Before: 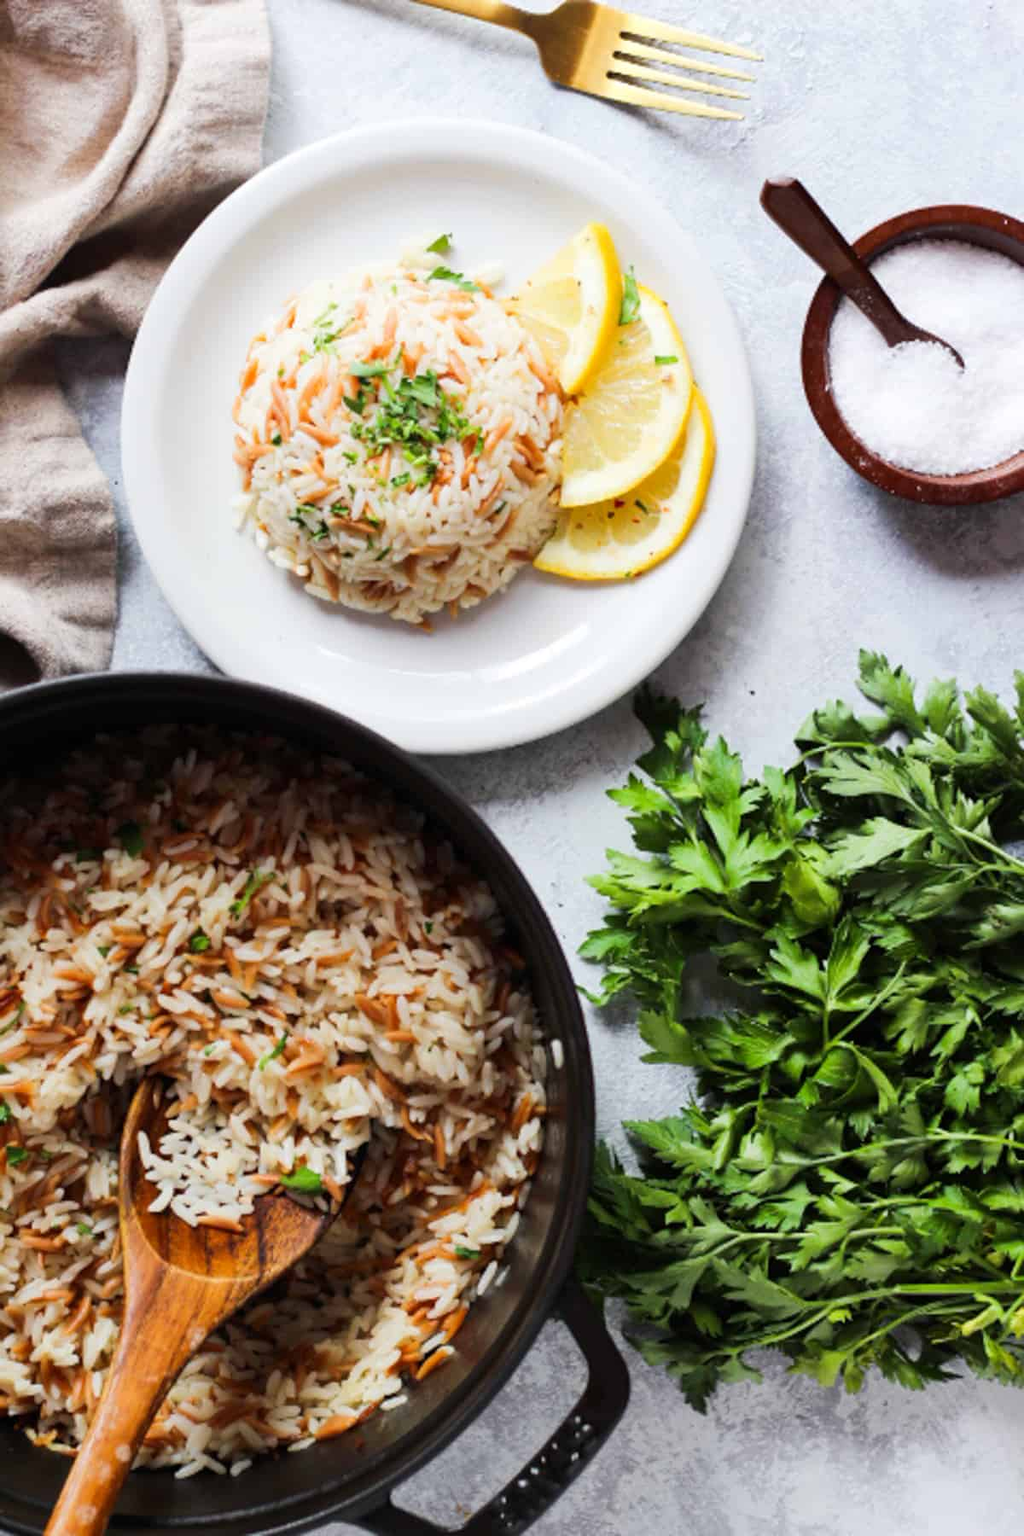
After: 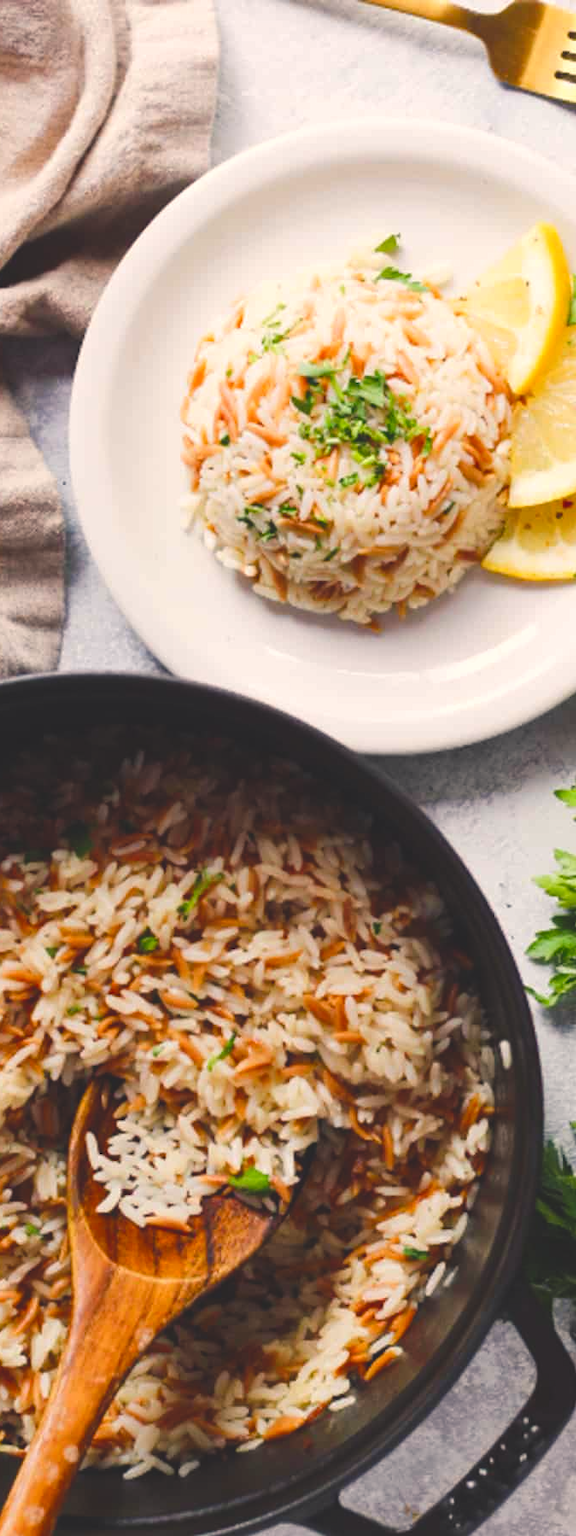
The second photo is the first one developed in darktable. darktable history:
color balance rgb: shadows lift › chroma 2%, shadows lift › hue 247.2°, power › chroma 0.3%, power › hue 25.2°, highlights gain › chroma 3%, highlights gain › hue 60°, global offset › luminance 2%, perceptual saturation grading › global saturation 20%, perceptual saturation grading › highlights -20%, perceptual saturation grading › shadows 30%
crop: left 5.114%, right 38.589%
